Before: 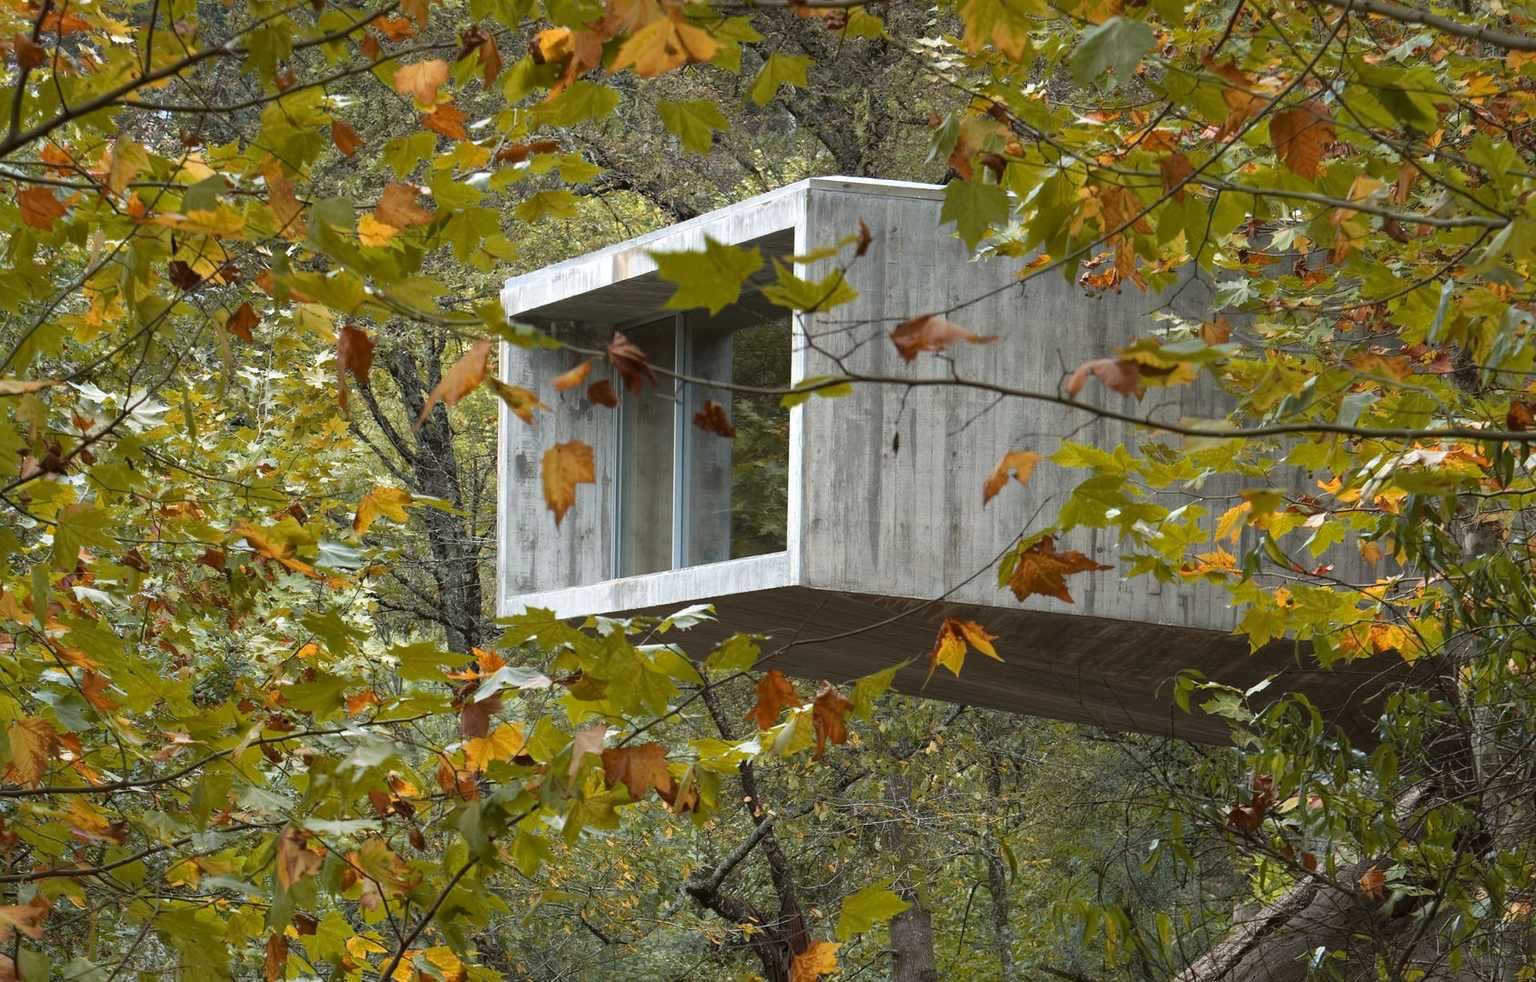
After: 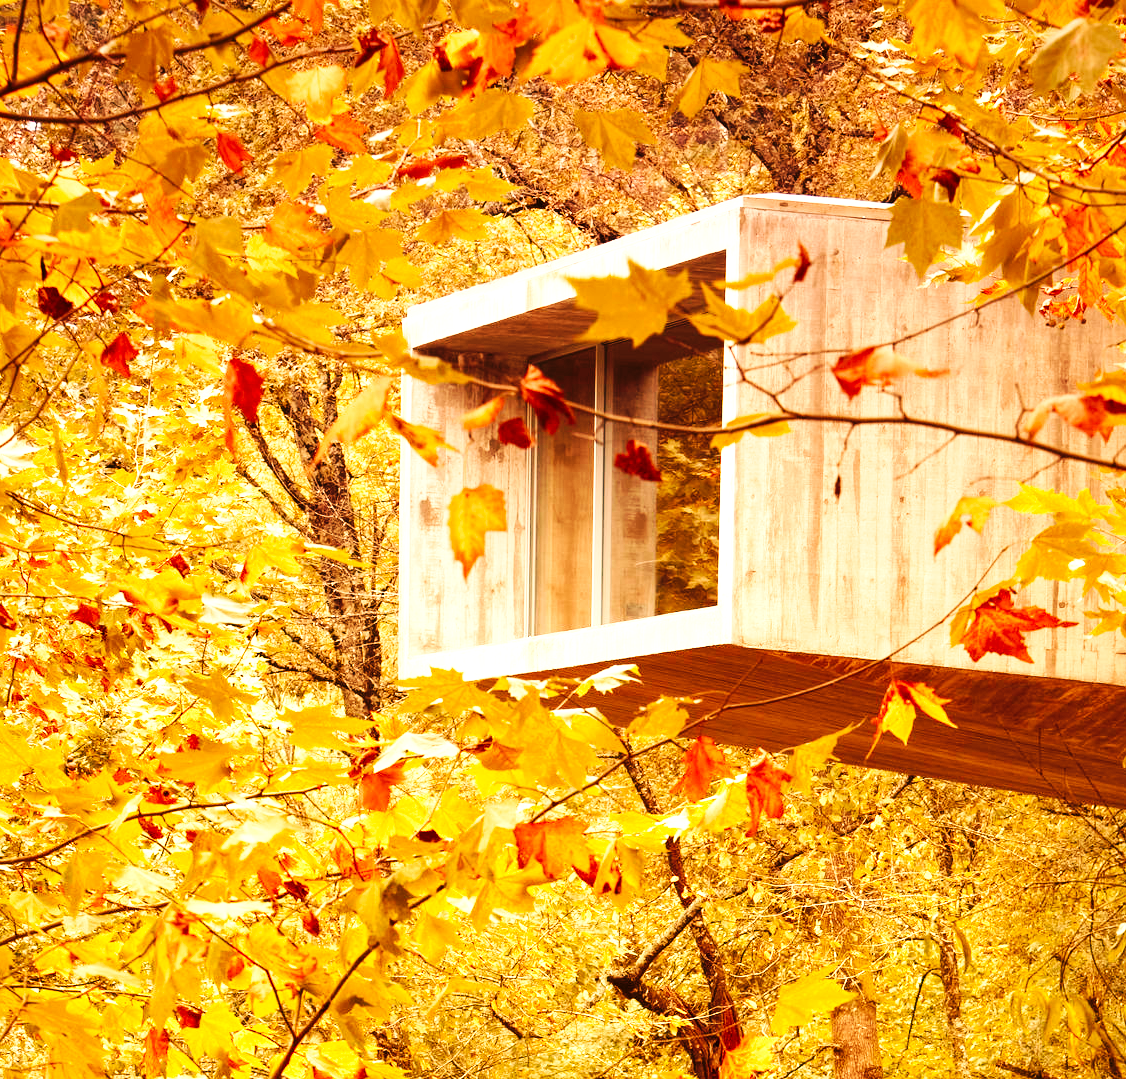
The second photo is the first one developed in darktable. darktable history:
crop and rotate: left 8.786%, right 24.548%
graduated density: hue 238.83°, saturation 50%
tone curve: curves: ch0 [(0, 0) (0.08, 0.06) (0.17, 0.14) (0.5, 0.5) (0.83, 0.86) (0.92, 0.94) (1, 1)], preserve colors none
base curve: curves: ch0 [(0, 0) (0.032, 0.025) (0.121, 0.166) (0.206, 0.329) (0.605, 0.79) (1, 1)], preserve colors none
tone equalizer: on, module defaults
exposure: black level correction 0, exposure 1.388 EV, compensate exposure bias true, compensate highlight preservation false
white balance: red 1.467, blue 0.684
rgb levels: mode RGB, independent channels, levels [[0, 0.5, 1], [0, 0.521, 1], [0, 0.536, 1]]
